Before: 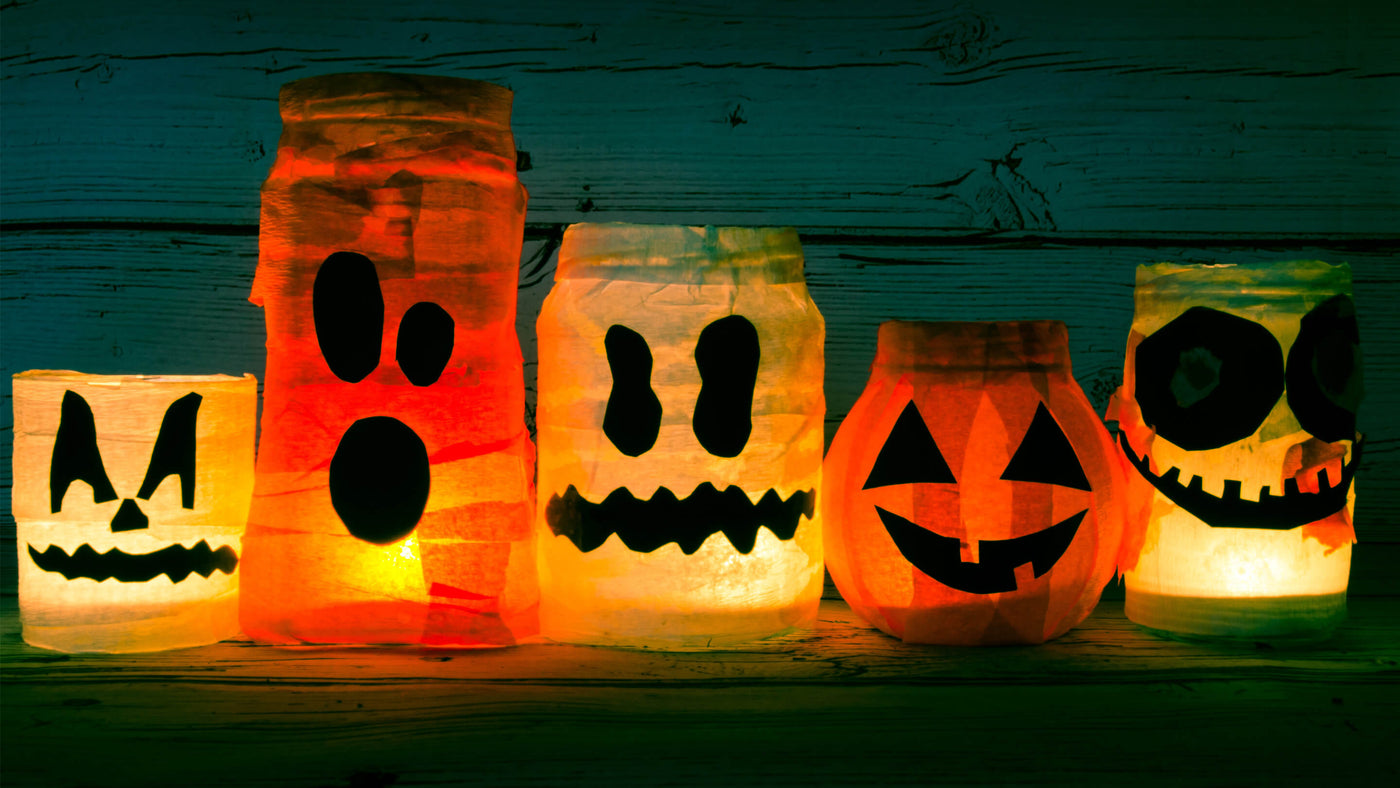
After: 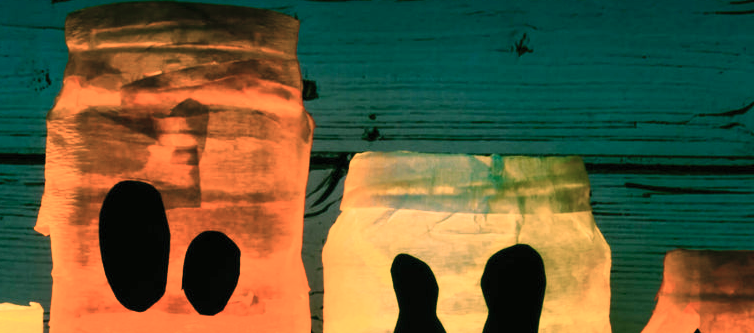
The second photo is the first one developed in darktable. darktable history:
color zones: curves: ch0 [(0, 0.559) (0.153, 0.551) (0.229, 0.5) (0.429, 0.5) (0.571, 0.5) (0.714, 0.5) (0.857, 0.5) (1, 0.559)]; ch1 [(0, 0.417) (0.112, 0.336) (0.213, 0.26) (0.429, 0.34) (0.571, 0.35) (0.683, 0.331) (0.857, 0.344) (1, 0.417)]
crop: left 15.306%, top 9.065%, right 30.789%, bottom 48.638%
contrast brightness saturation: contrast 0.2, brightness 0.16, saturation 0.22
color balance rgb: perceptual saturation grading › global saturation 25%, perceptual brilliance grading › mid-tones 10%, perceptual brilliance grading › shadows 15%, global vibrance 20%
tone equalizer: on, module defaults
